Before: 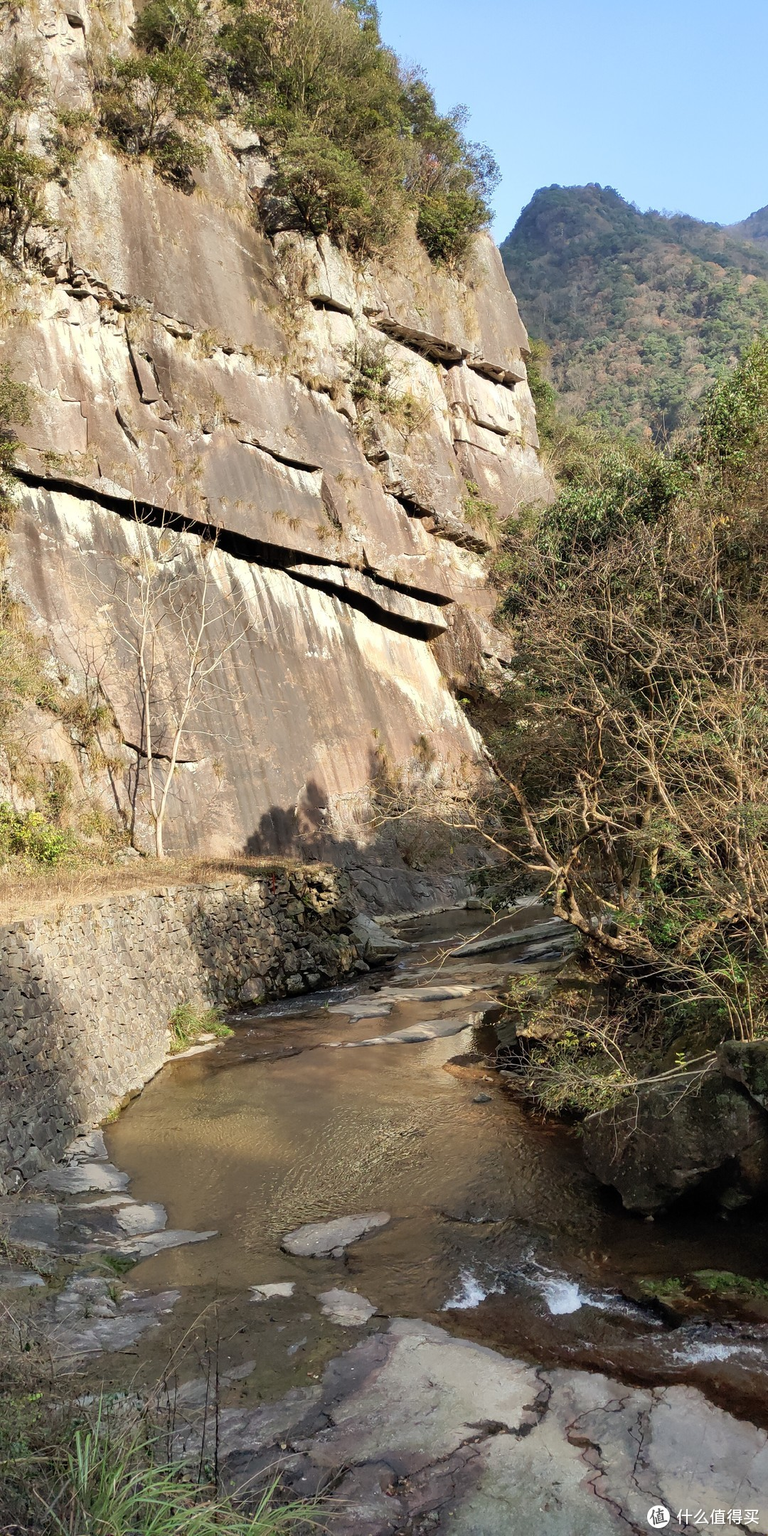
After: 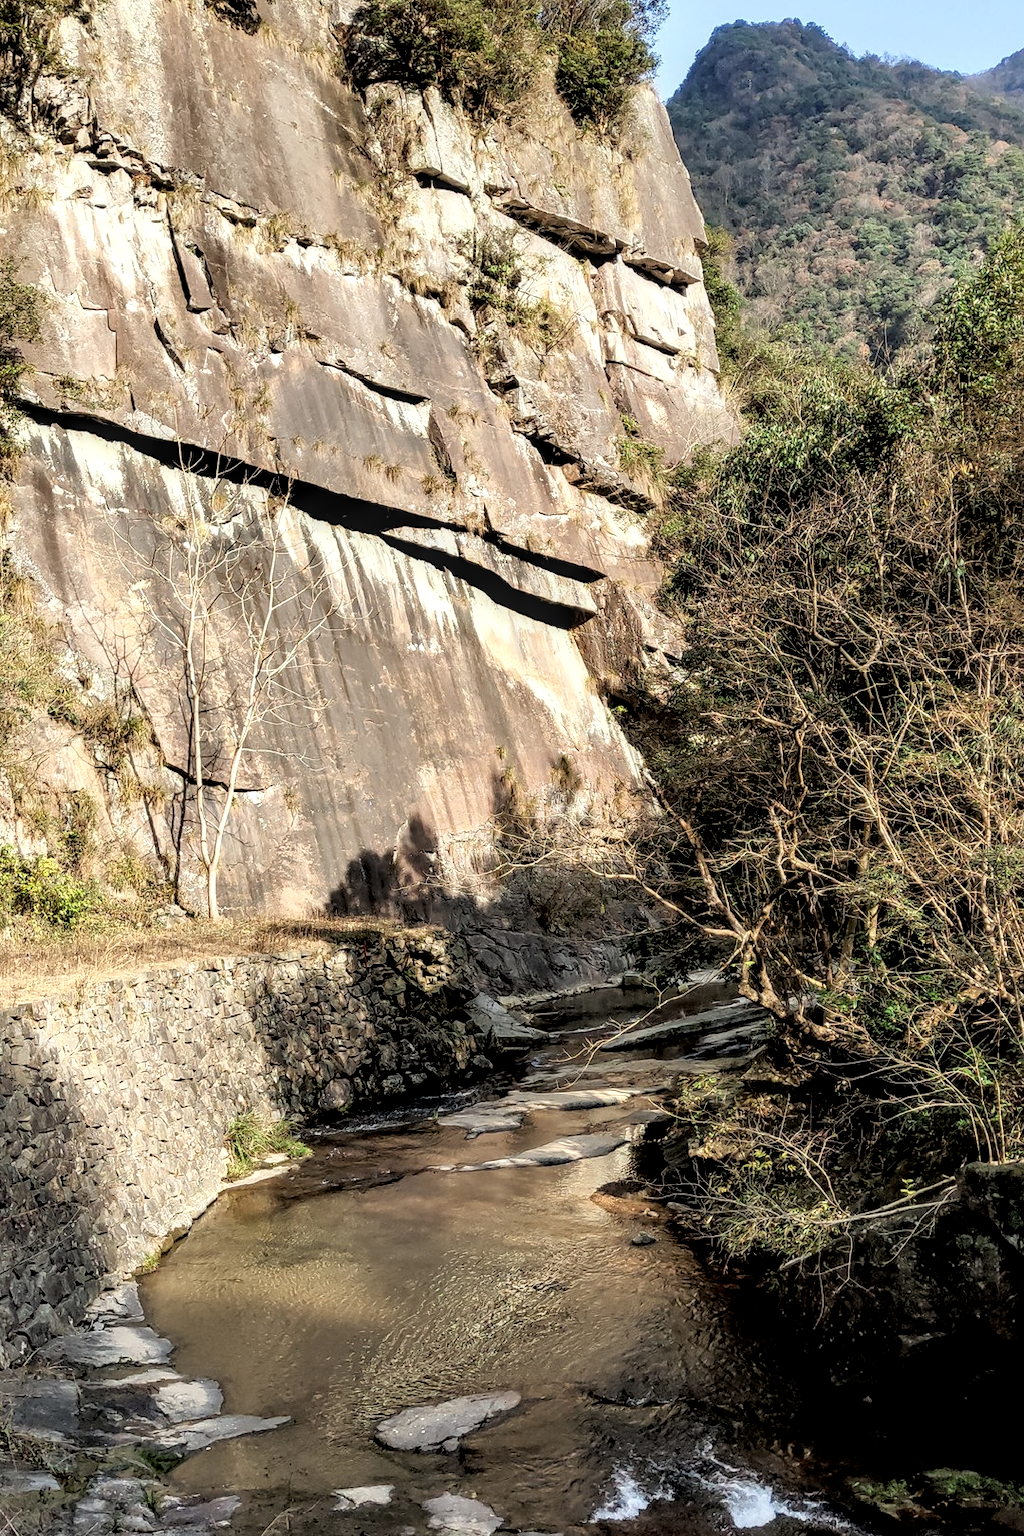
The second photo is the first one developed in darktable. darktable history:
filmic rgb: black relative exposure -4.9 EV, white relative exposure 2.83 EV, hardness 3.7, iterations of high-quality reconstruction 0
crop: top 11.064%, bottom 13.947%
tone equalizer: on, module defaults
local contrast: detail 150%
